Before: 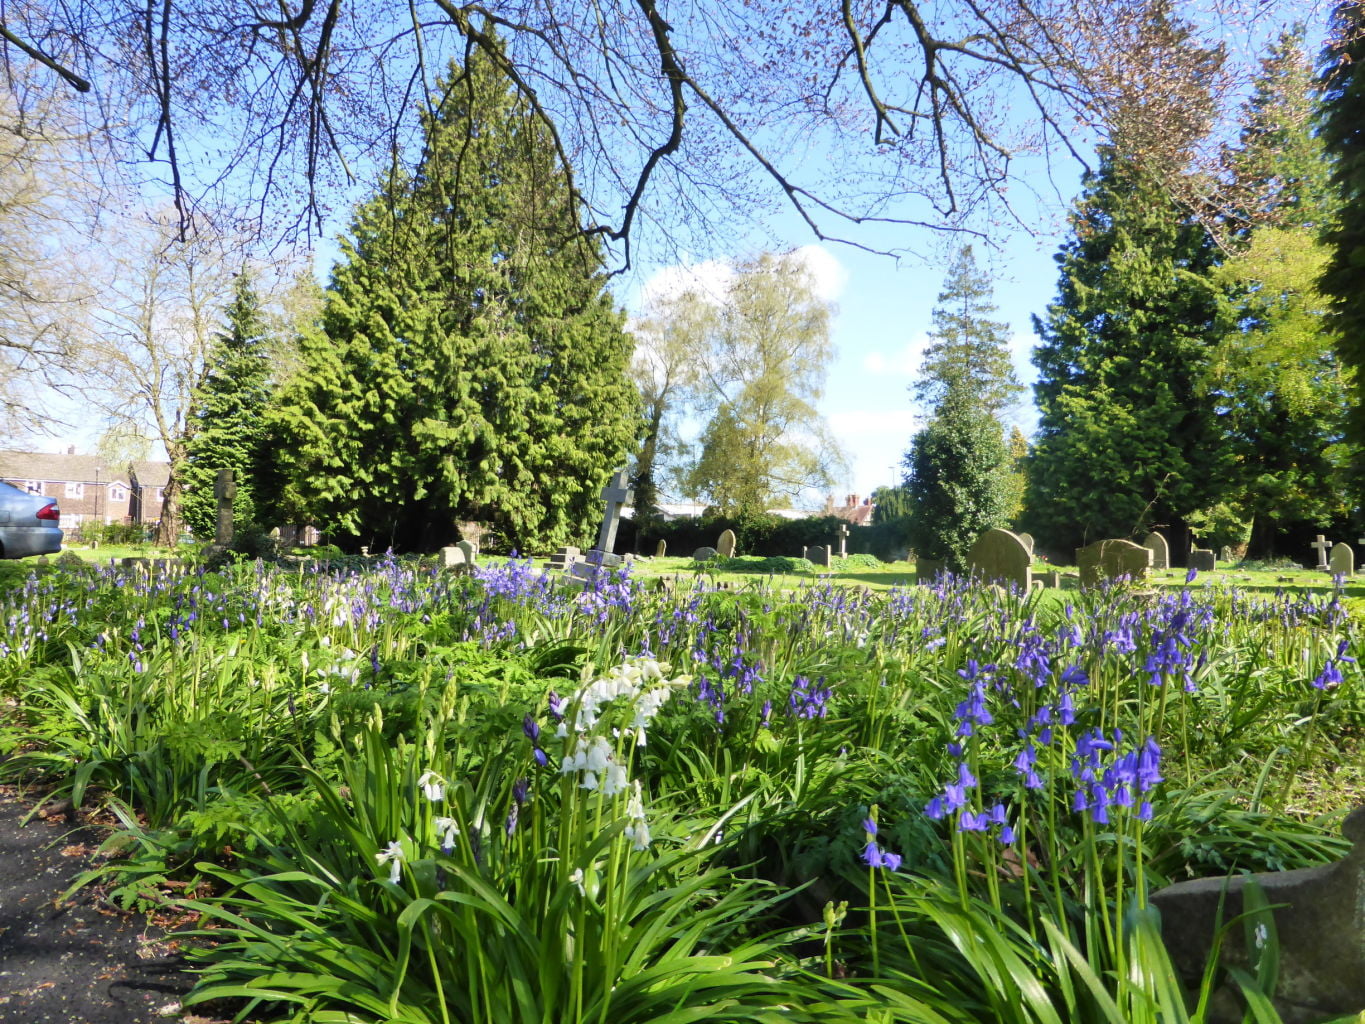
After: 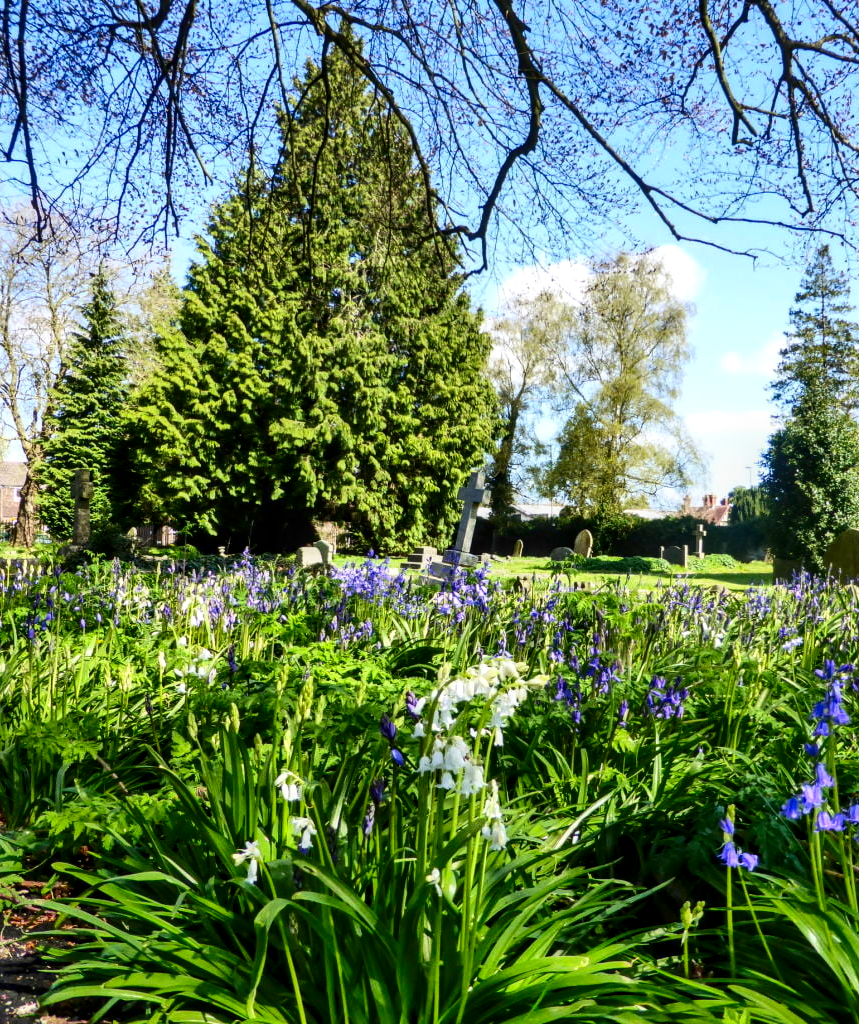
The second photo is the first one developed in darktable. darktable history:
exposure: compensate highlight preservation false
shadows and highlights: soften with gaussian
contrast brightness saturation: contrast 0.211, brightness -0.109, saturation 0.215
crop: left 10.505%, right 26.546%
local contrast: detail 130%
